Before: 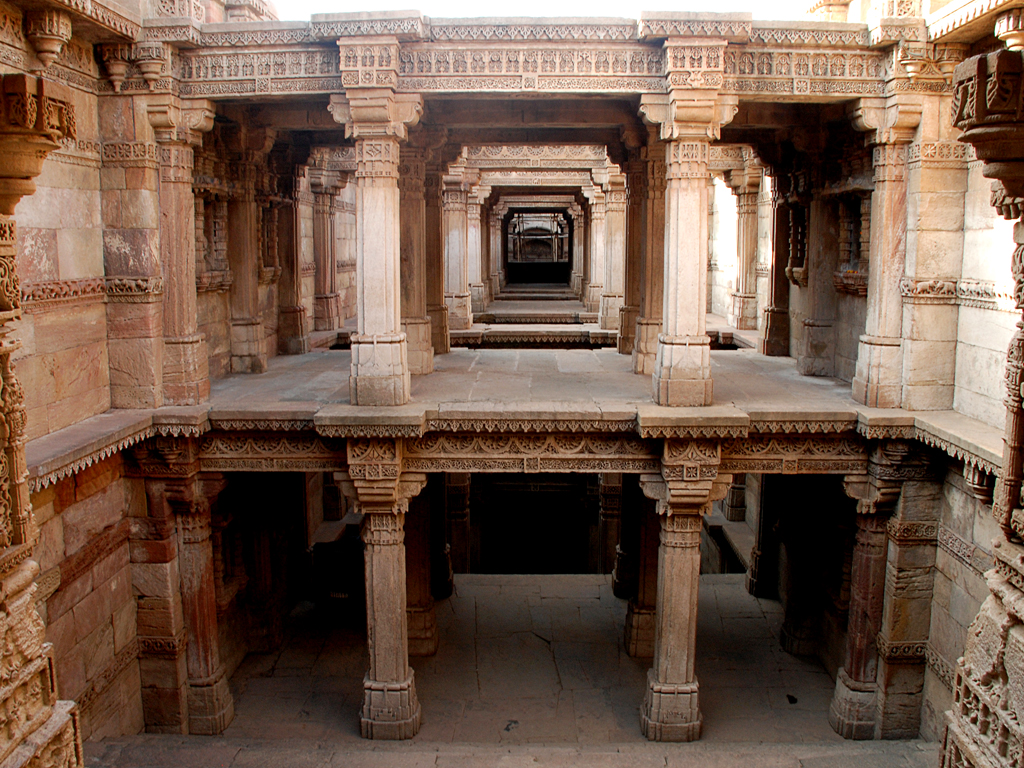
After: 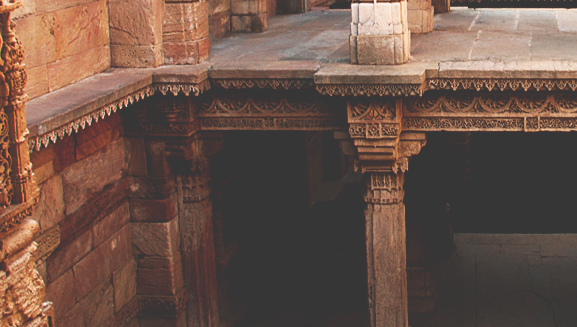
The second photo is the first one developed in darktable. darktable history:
crop: top 44.483%, right 43.593%, bottom 12.892%
base curve: curves: ch0 [(0, 0.036) (0.007, 0.037) (0.604, 0.887) (1, 1)], preserve colors none
